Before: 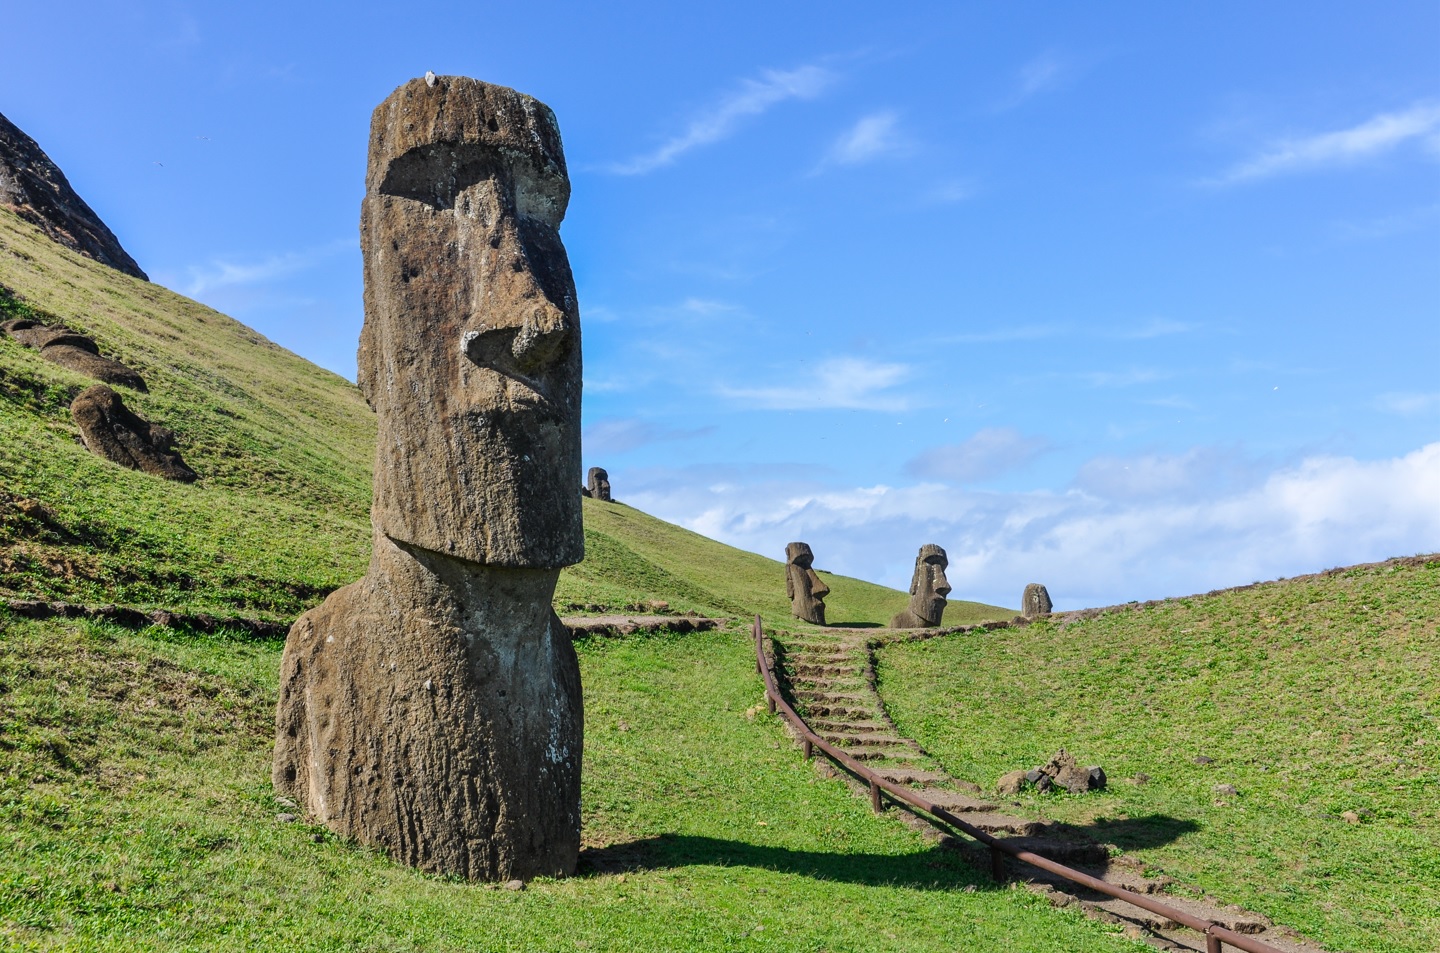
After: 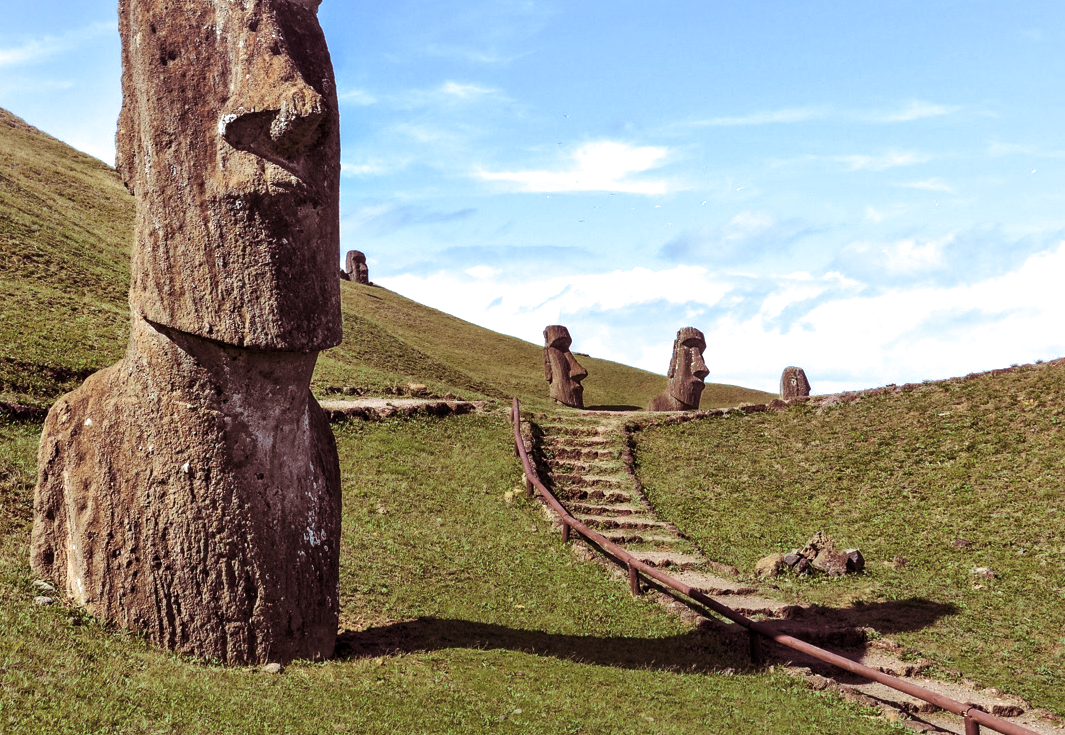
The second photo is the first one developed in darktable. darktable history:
crop: left 16.871%, top 22.857%, right 9.116%
exposure: black level correction 0, exposure 0.5 EV, compensate highlight preservation false
split-toning: highlights › hue 180°
local contrast: mode bilateral grid, contrast 25, coarseness 60, detail 151%, midtone range 0.2
color zones: curves: ch0 [(0, 0.48) (0.209, 0.398) (0.305, 0.332) (0.429, 0.493) (0.571, 0.5) (0.714, 0.5) (0.857, 0.5) (1, 0.48)]; ch1 [(0, 0.633) (0.143, 0.586) (0.286, 0.489) (0.429, 0.448) (0.571, 0.31) (0.714, 0.335) (0.857, 0.492) (1, 0.633)]; ch2 [(0, 0.448) (0.143, 0.498) (0.286, 0.5) (0.429, 0.5) (0.571, 0.5) (0.714, 0.5) (0.857, 0.5) (1, 0.448)]
tone equalizer: on, module defaults
